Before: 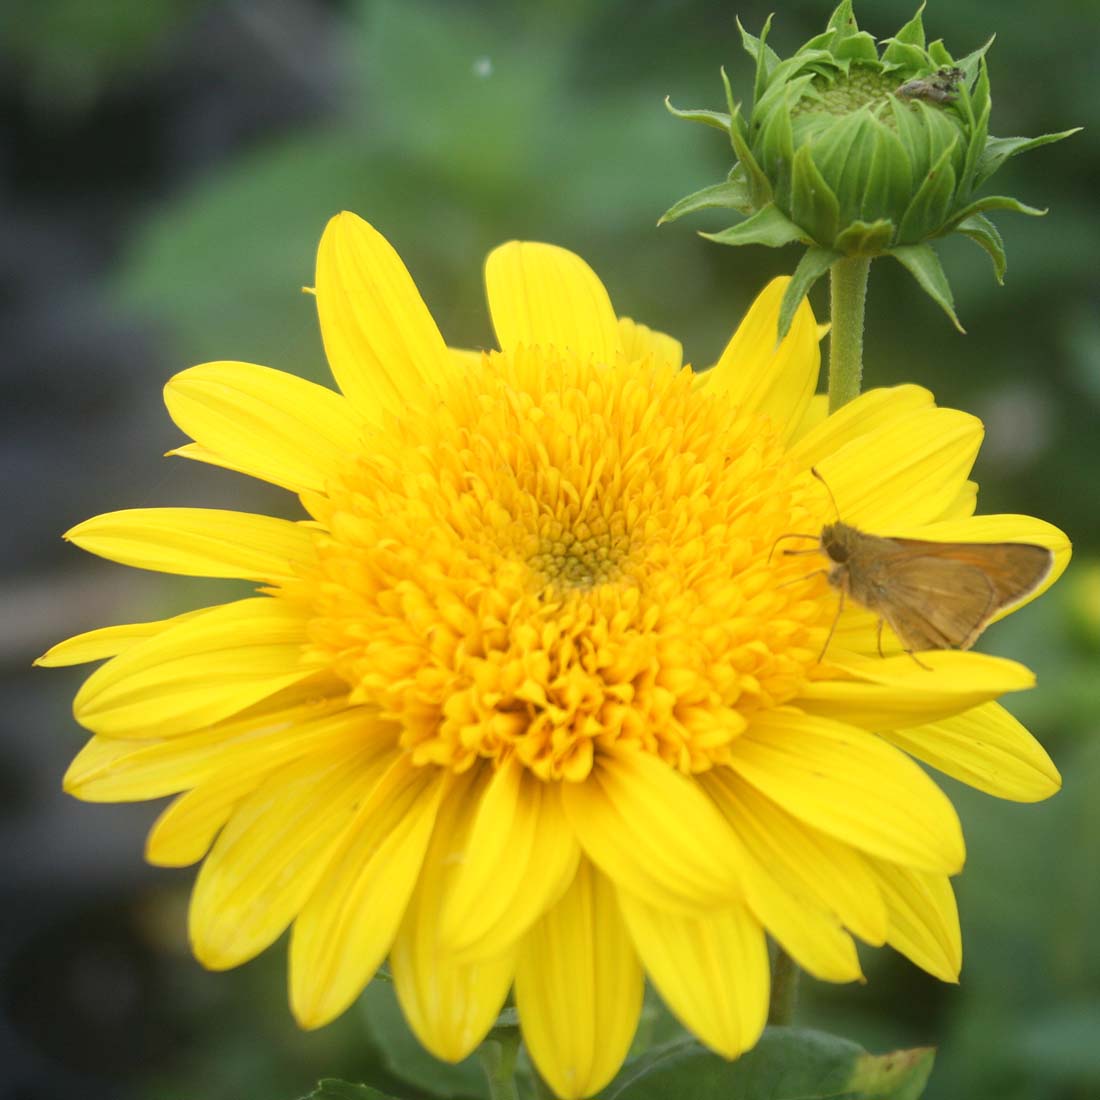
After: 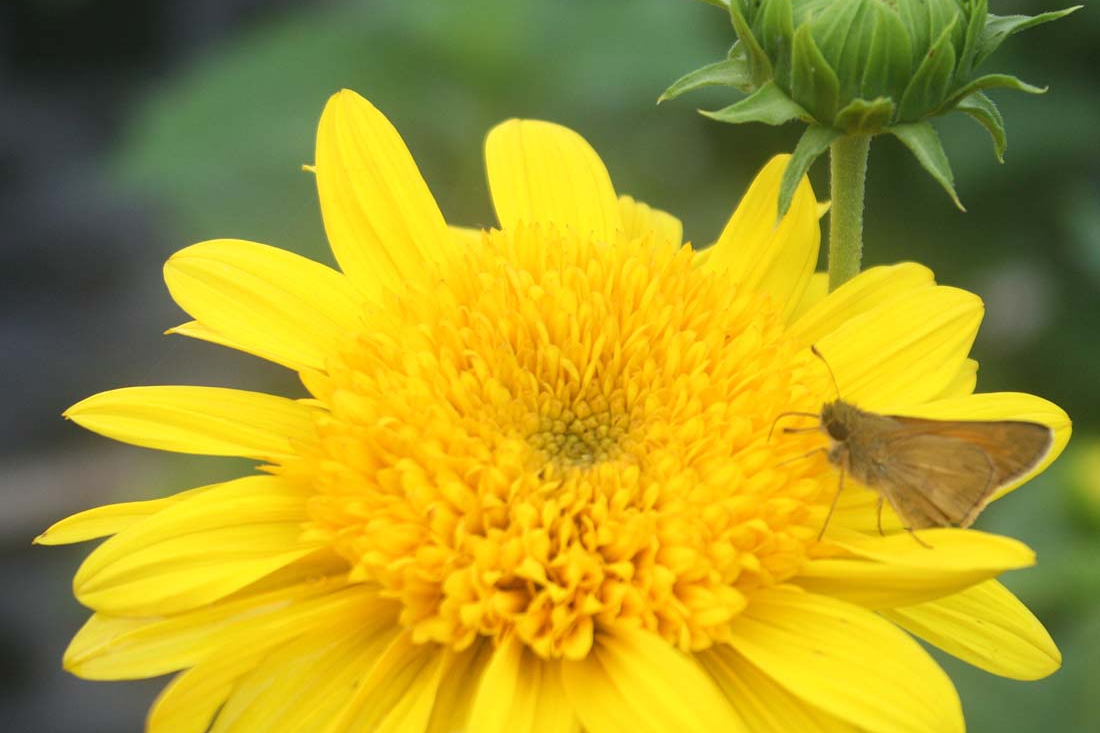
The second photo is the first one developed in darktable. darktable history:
crop: top 11.149%, bottom 22.177%
